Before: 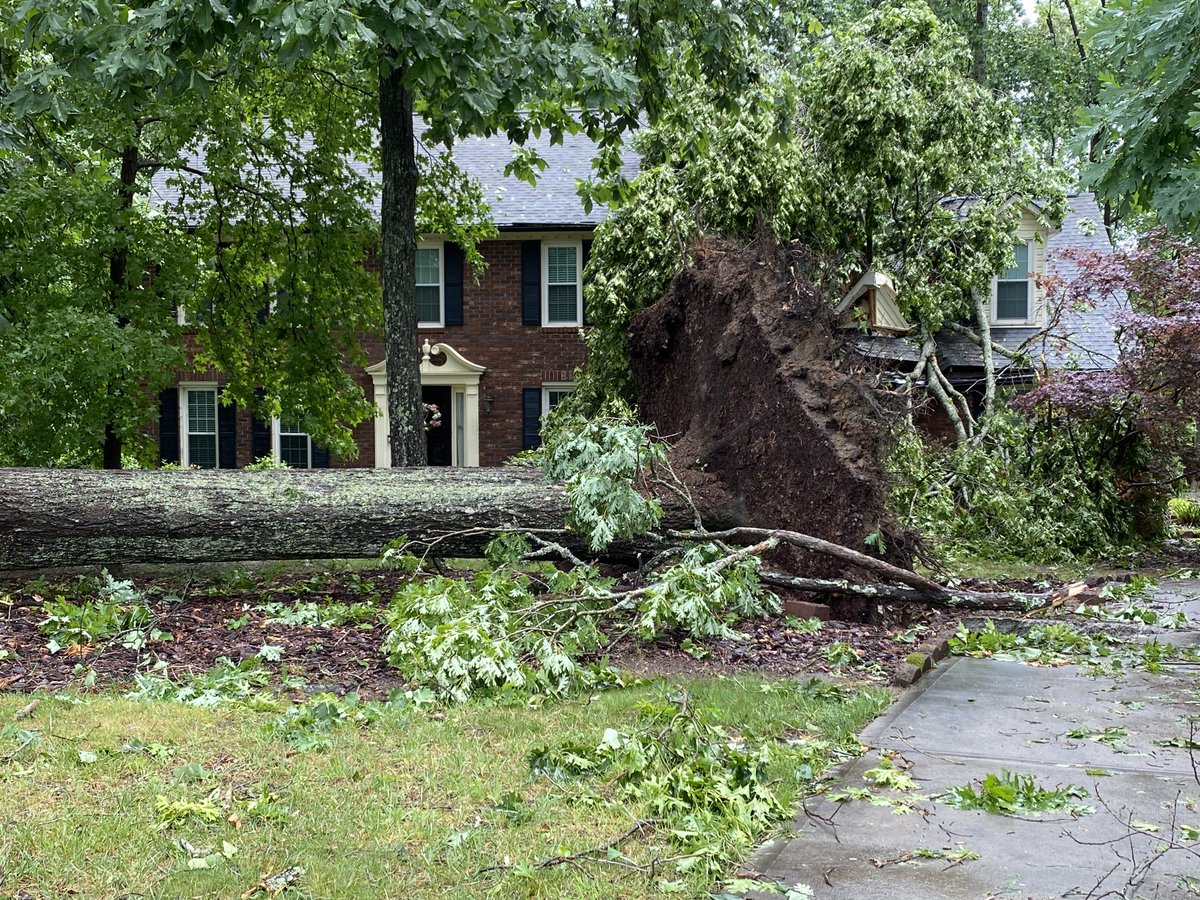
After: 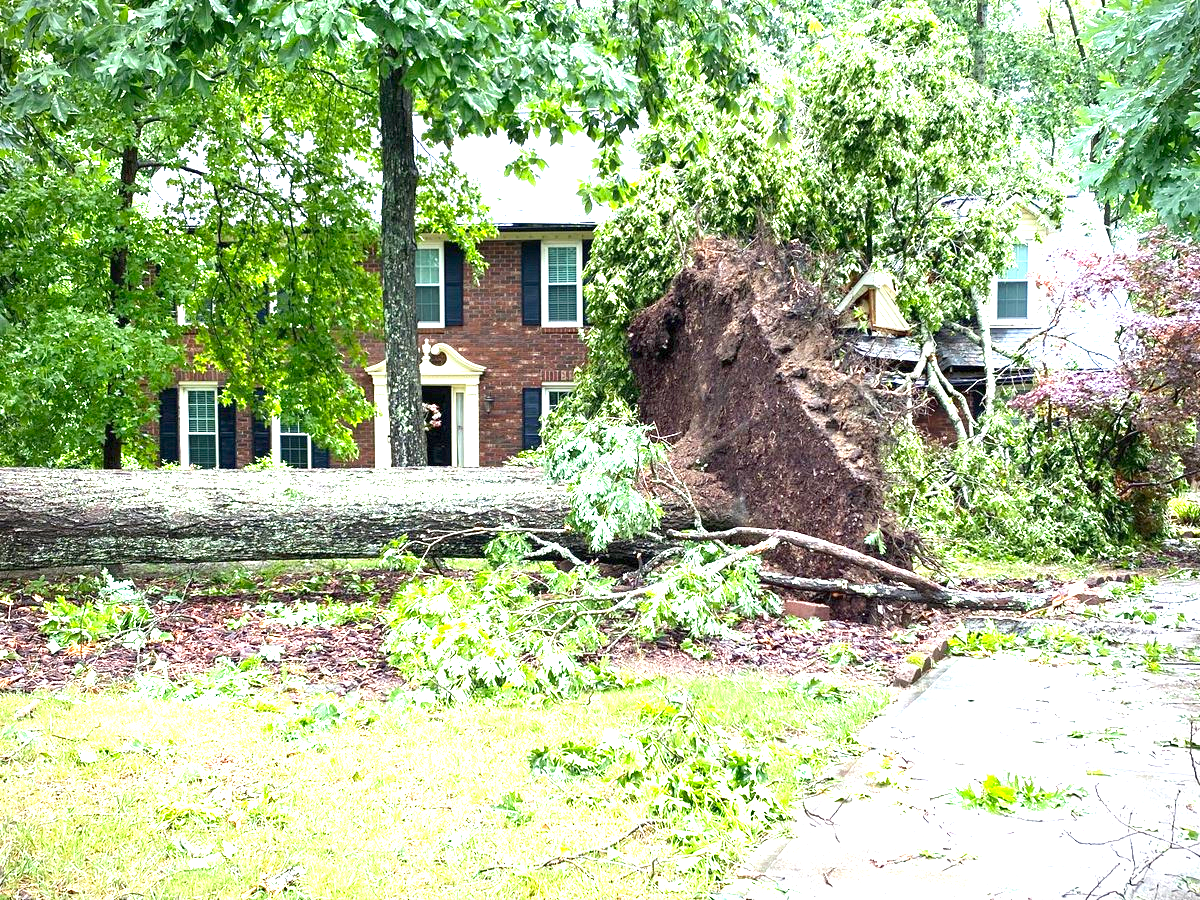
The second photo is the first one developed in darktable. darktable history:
exposure: exposure 2.204 EV, compensate exposure bias true, compensate highlight preservation false
vignetting: brightness -0.646, saturation -0.012
